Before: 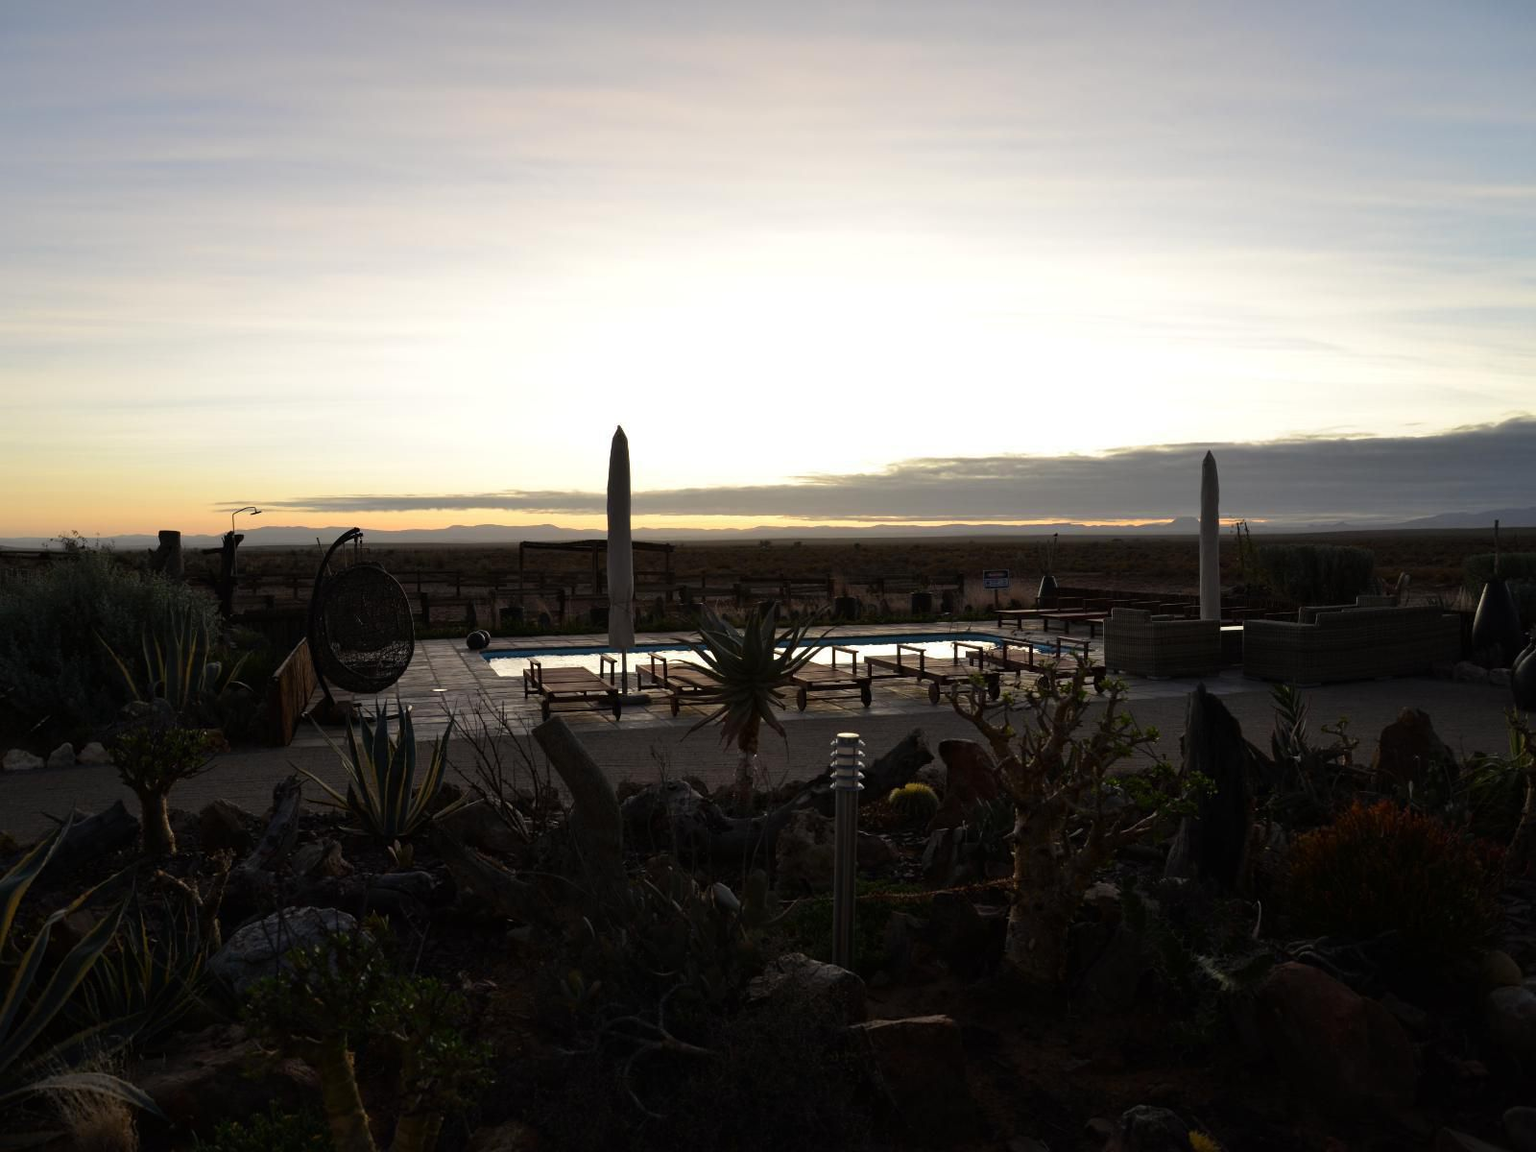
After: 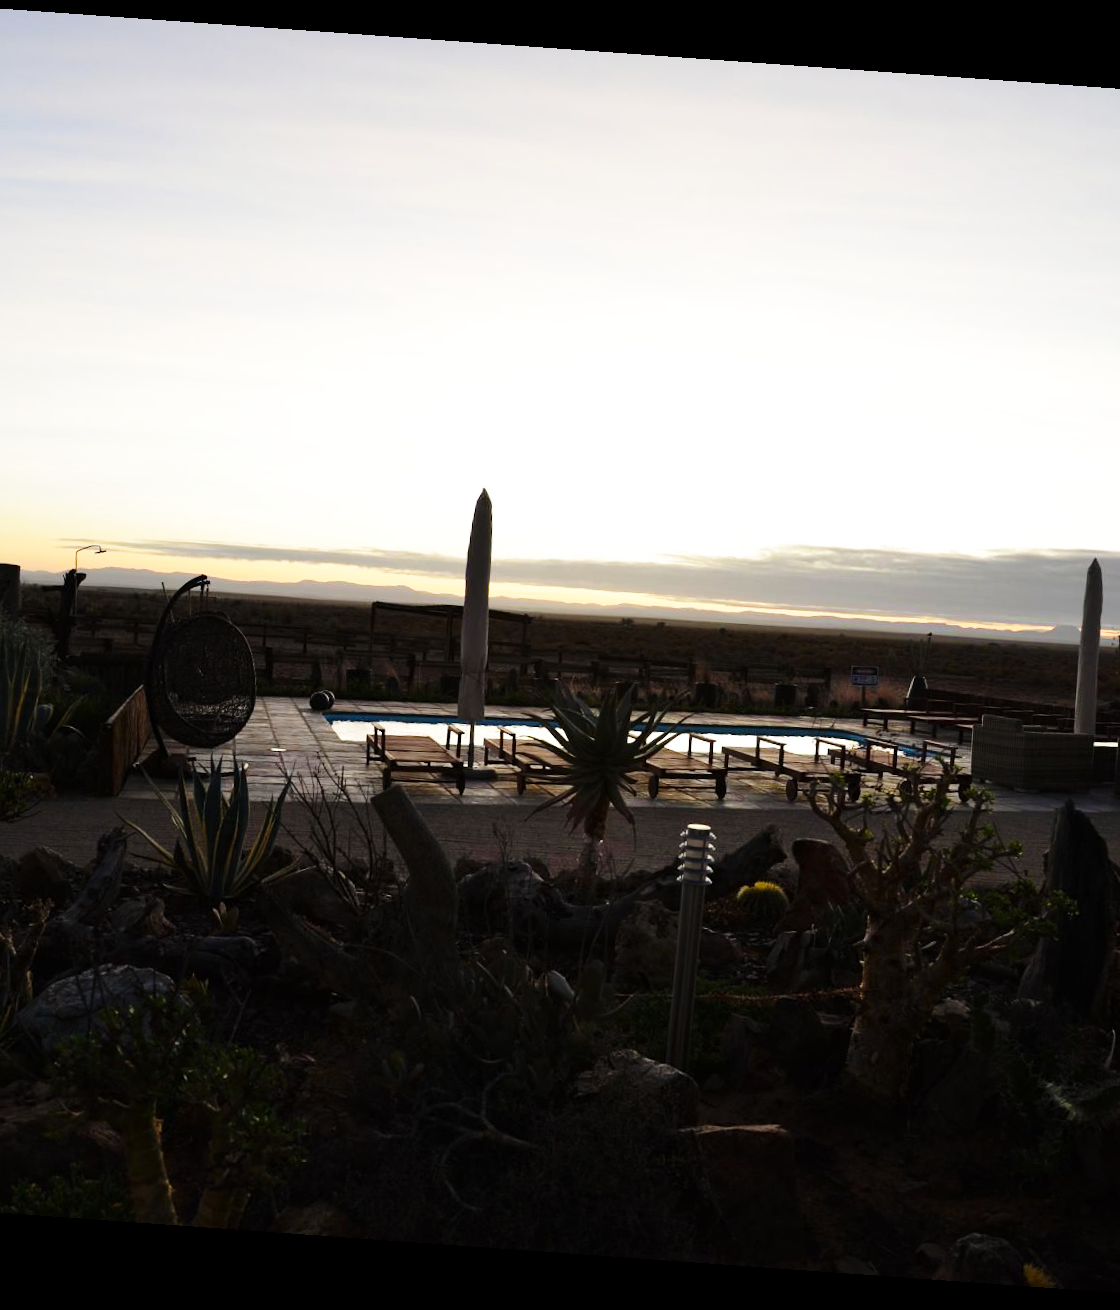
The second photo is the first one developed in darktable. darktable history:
crop and rotate: left 12.673%, right 20.66%
base curve: curves: ch0 [(0, 0) (0.028, 0.03) (0.121, 0.232) (0.46, 0.748) (0.859, 0.968) (1, 1)], preserve colors none
rotate and perspective: rotation 4.1°, automatic cropping off
